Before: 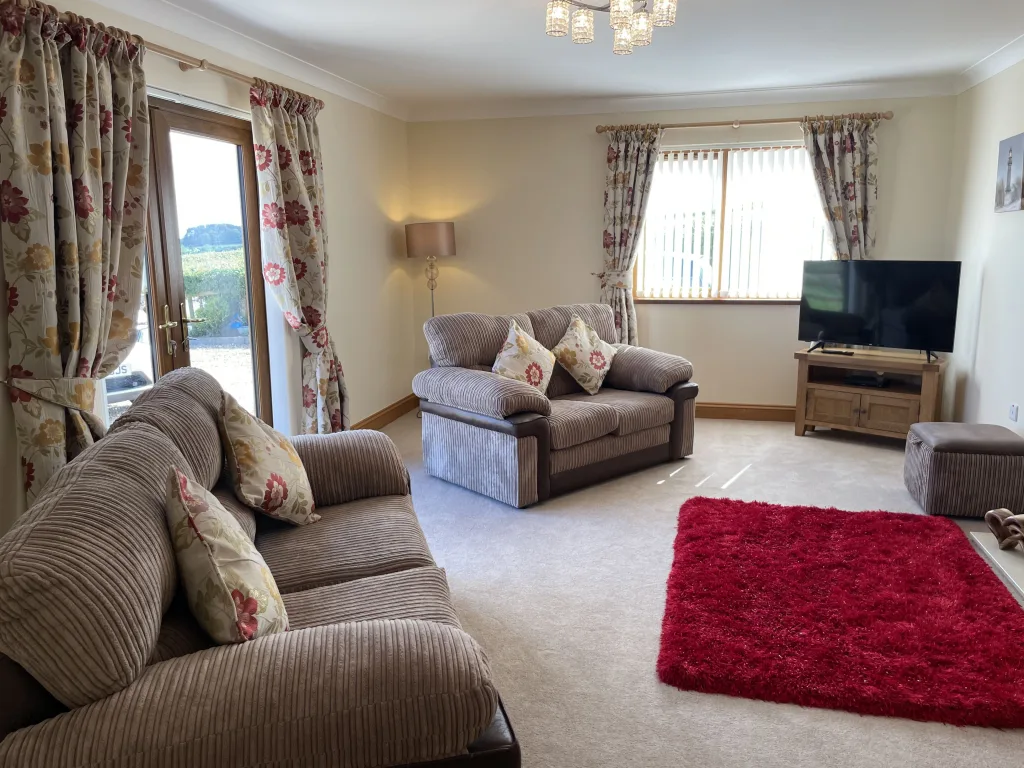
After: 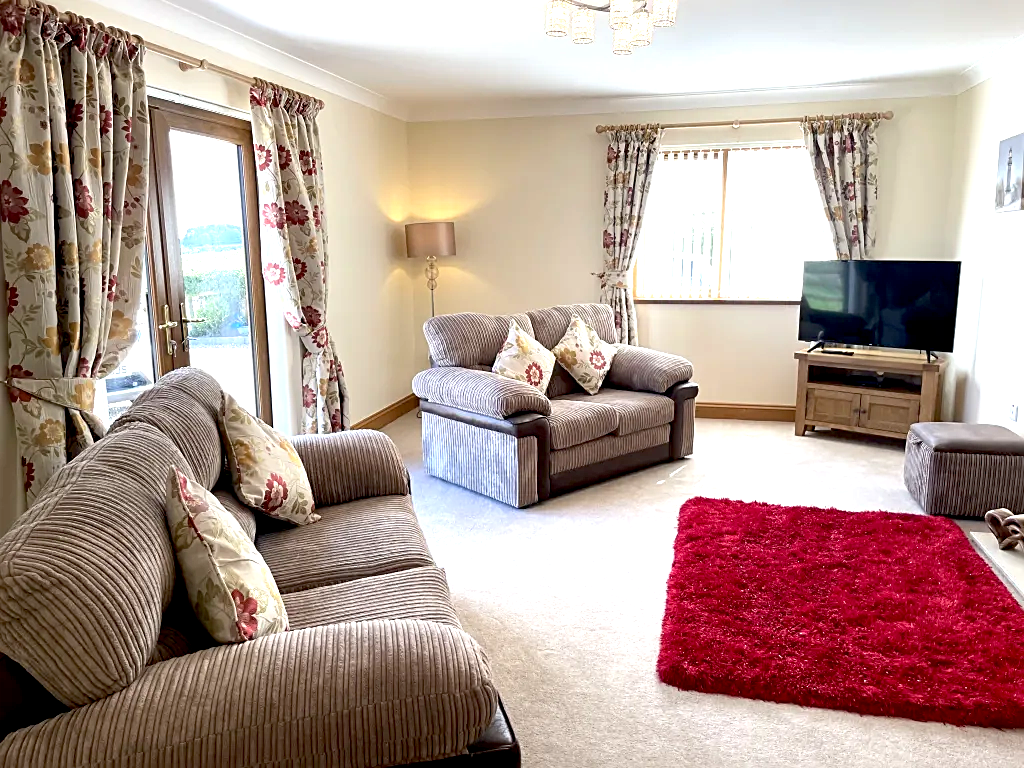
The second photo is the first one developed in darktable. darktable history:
exposure: black level correction 0.008, exposure 0.989 EV, compensate highlight preservation false
sharpen: on, module defaults
